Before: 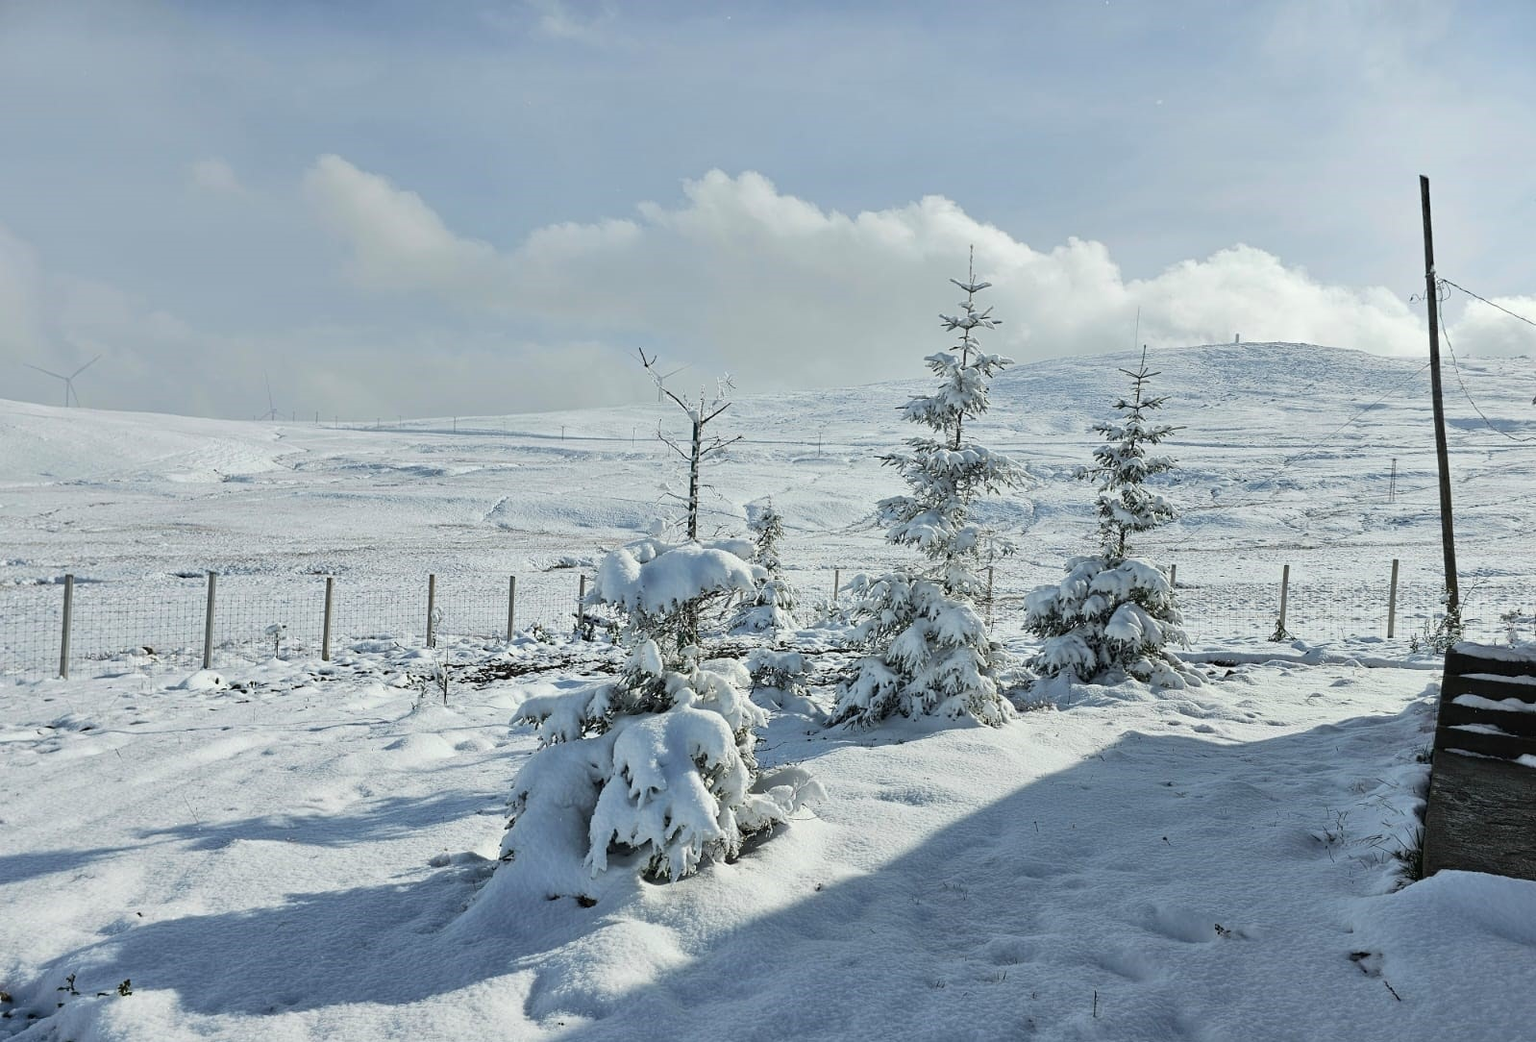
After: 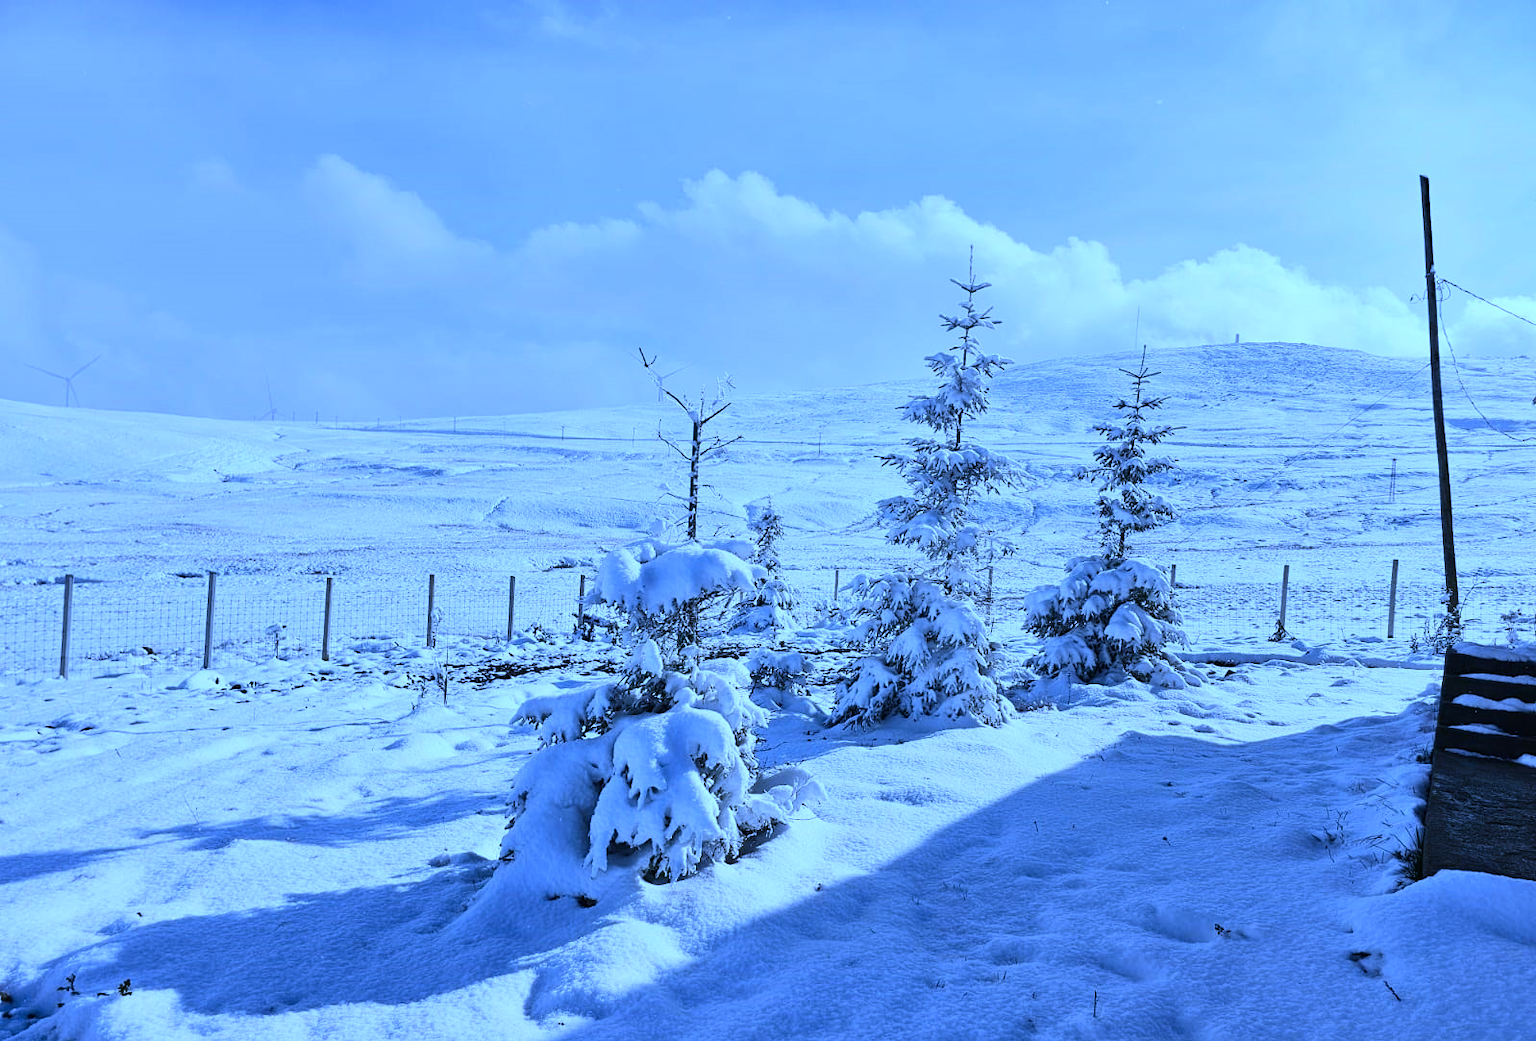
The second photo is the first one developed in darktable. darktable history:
white balance: red 0.766, blue 1.537
contrast brightness saturation: contrast 0.15, brightness -0.01, saturation 0.1
